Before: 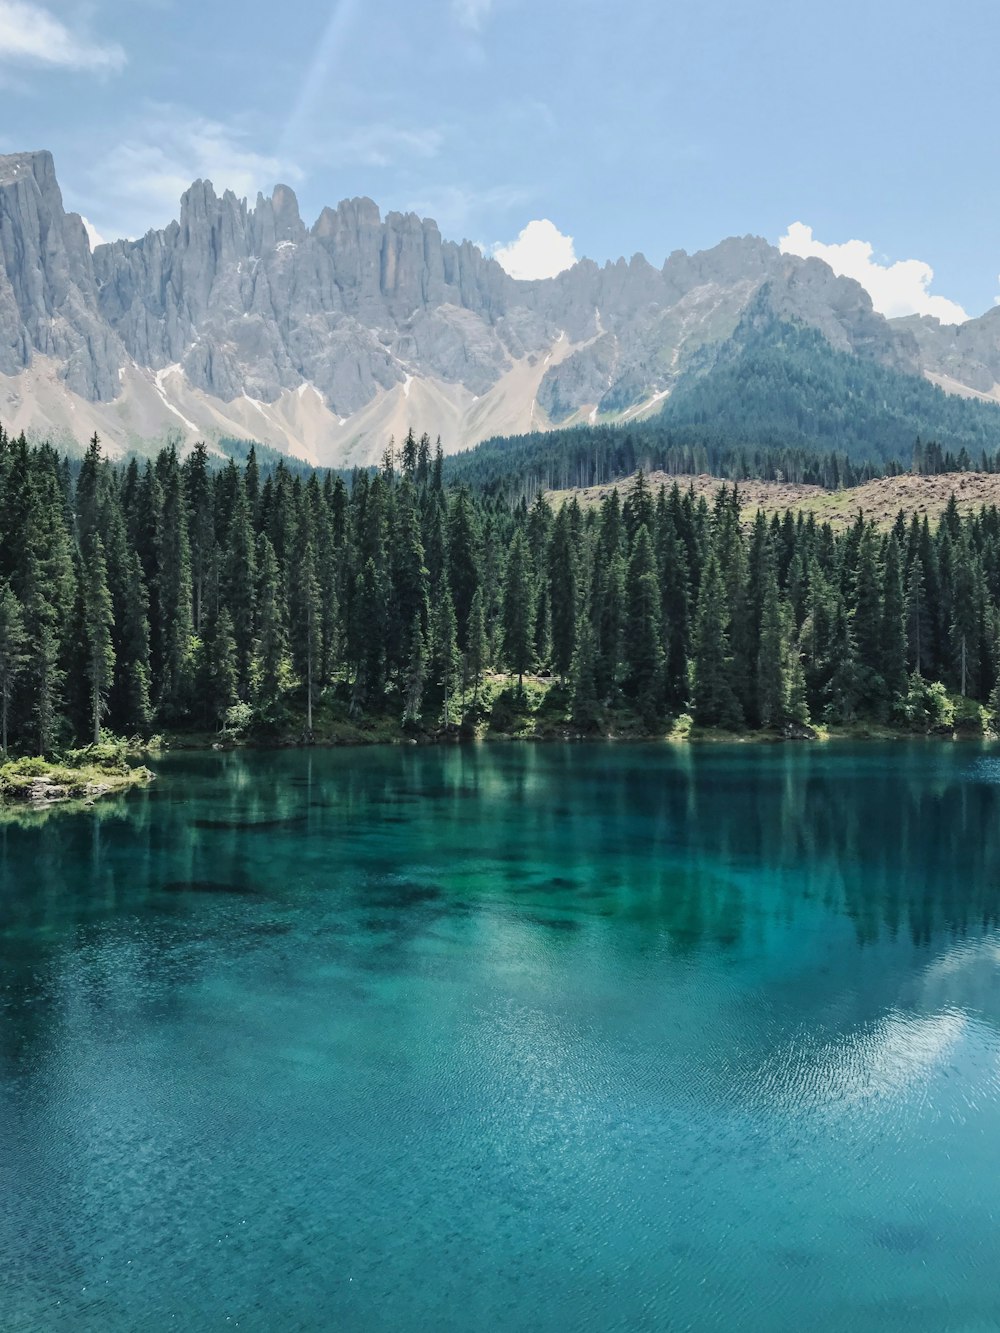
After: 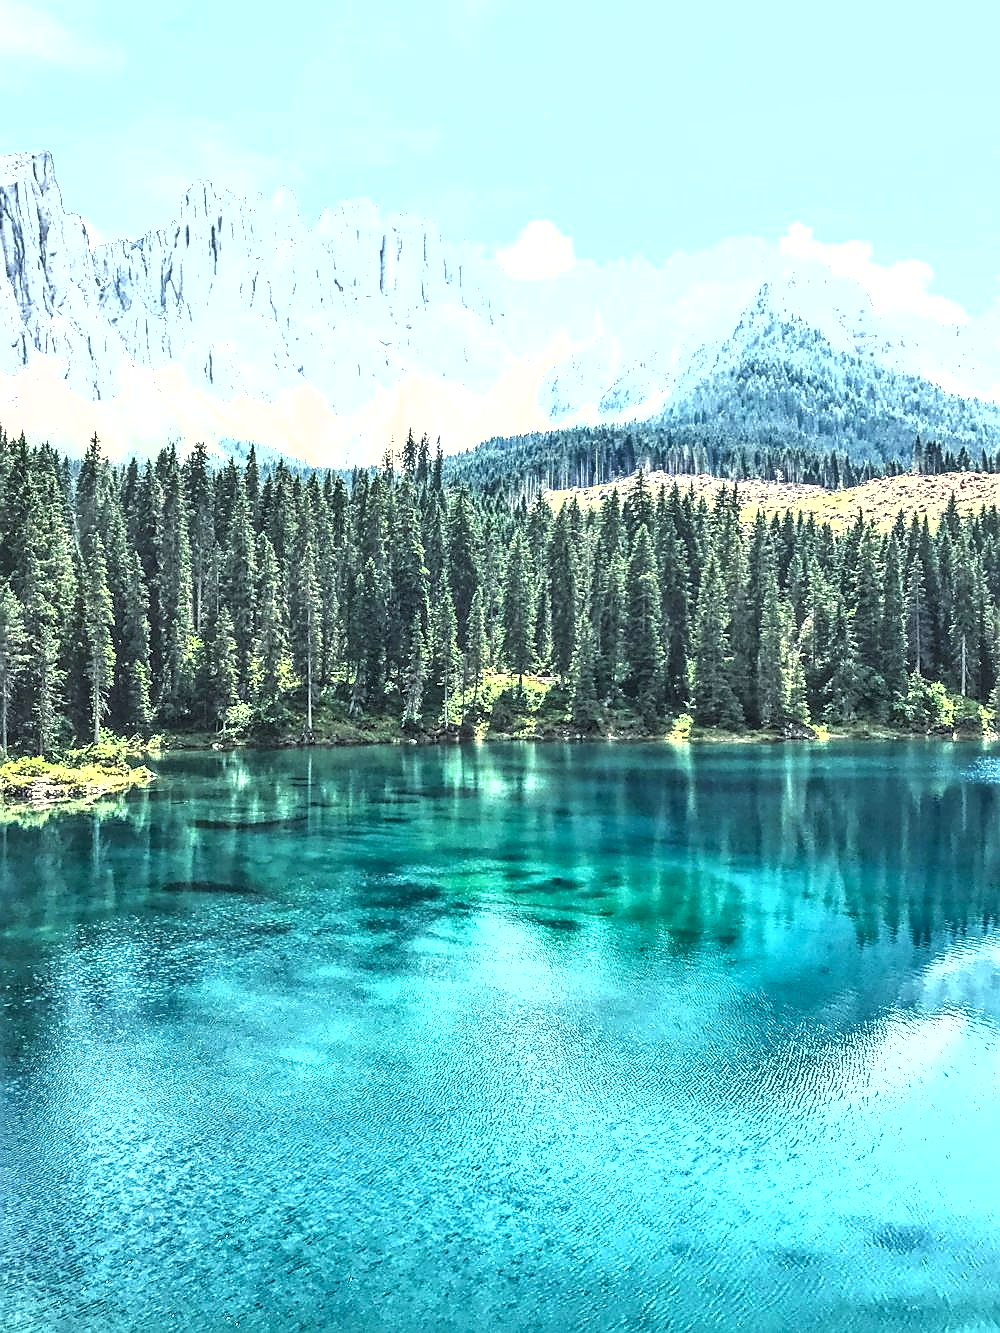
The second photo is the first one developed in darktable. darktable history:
shadows and highlights: shadows 60.14, highlights -60.38, highlights color adjustment 0.216%, soften with gaussian
local contrast: highlights 61%, detail 143%, midtone range 0.421
color zones: curves: ch1 [(0, 0.523) (0.143, 0.545) (0.286, 0.52) (0.429, 0.506) (0.571, 0.503) (0.714, 0.503) (0.857, 0.508) (1, 0.523)]
sharpen: radius 1.377, amount 1.24, threshold 0.782
exposure: exposure 1.99 EV, compensate highlight preservation false
